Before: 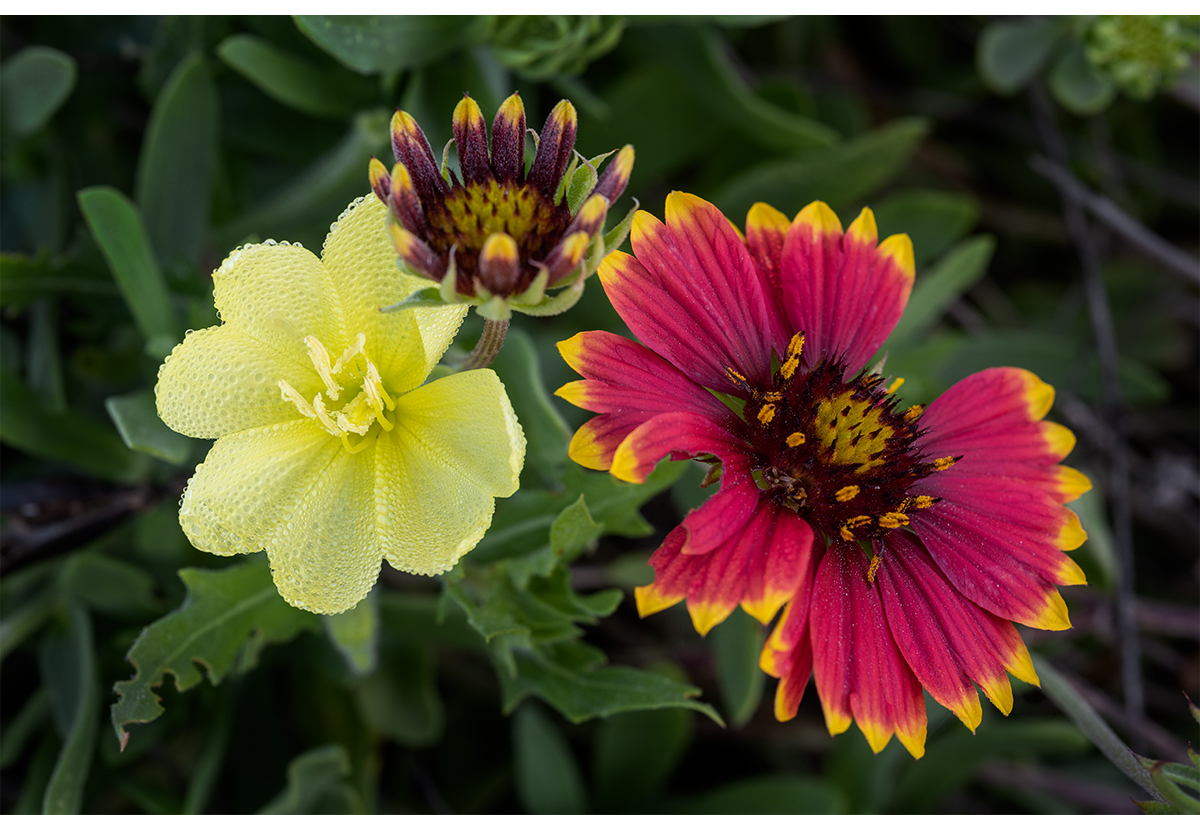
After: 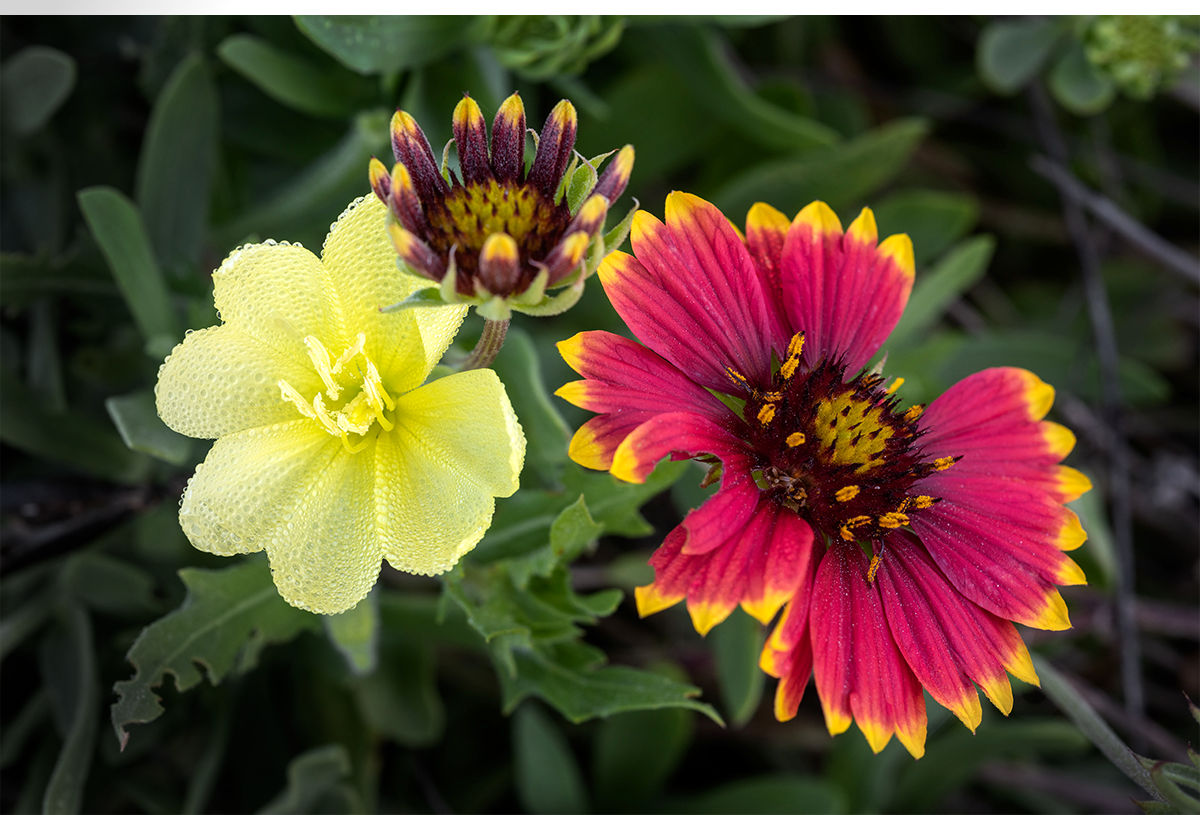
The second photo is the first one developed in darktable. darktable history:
vignetting: fall-off start 73.57%, center (0.22, -0.235)
exposure: exposure 0.4 EV, compensate highlight preservation false
